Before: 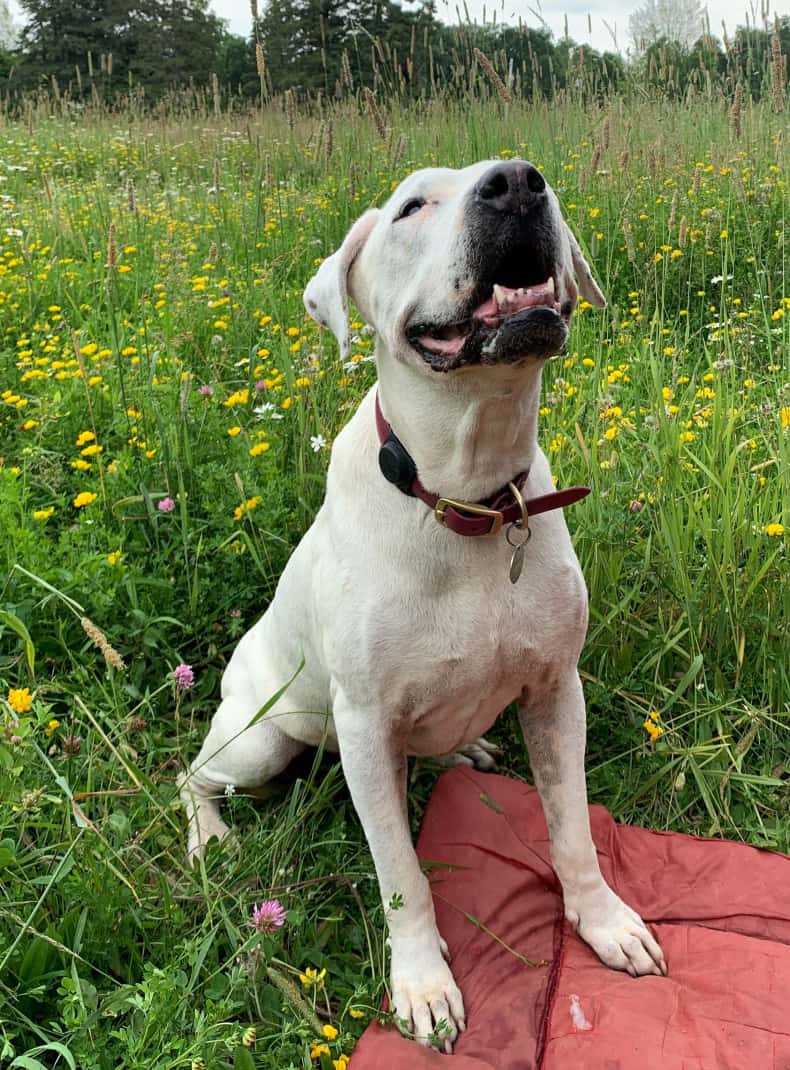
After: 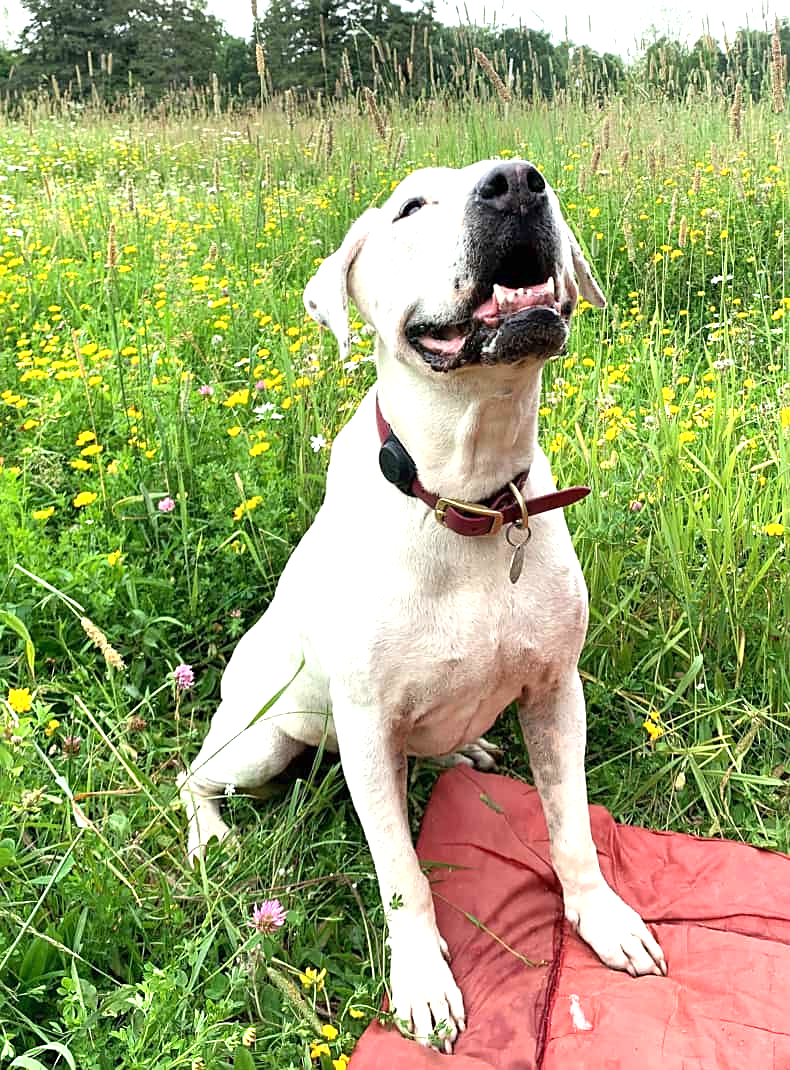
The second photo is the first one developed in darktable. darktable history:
sharpen: radius 1.864, amount 0.398, threshold 1.271
exposure: exposure 1.16 EV, compensate exposure bias true, compensate highlight preservation false
